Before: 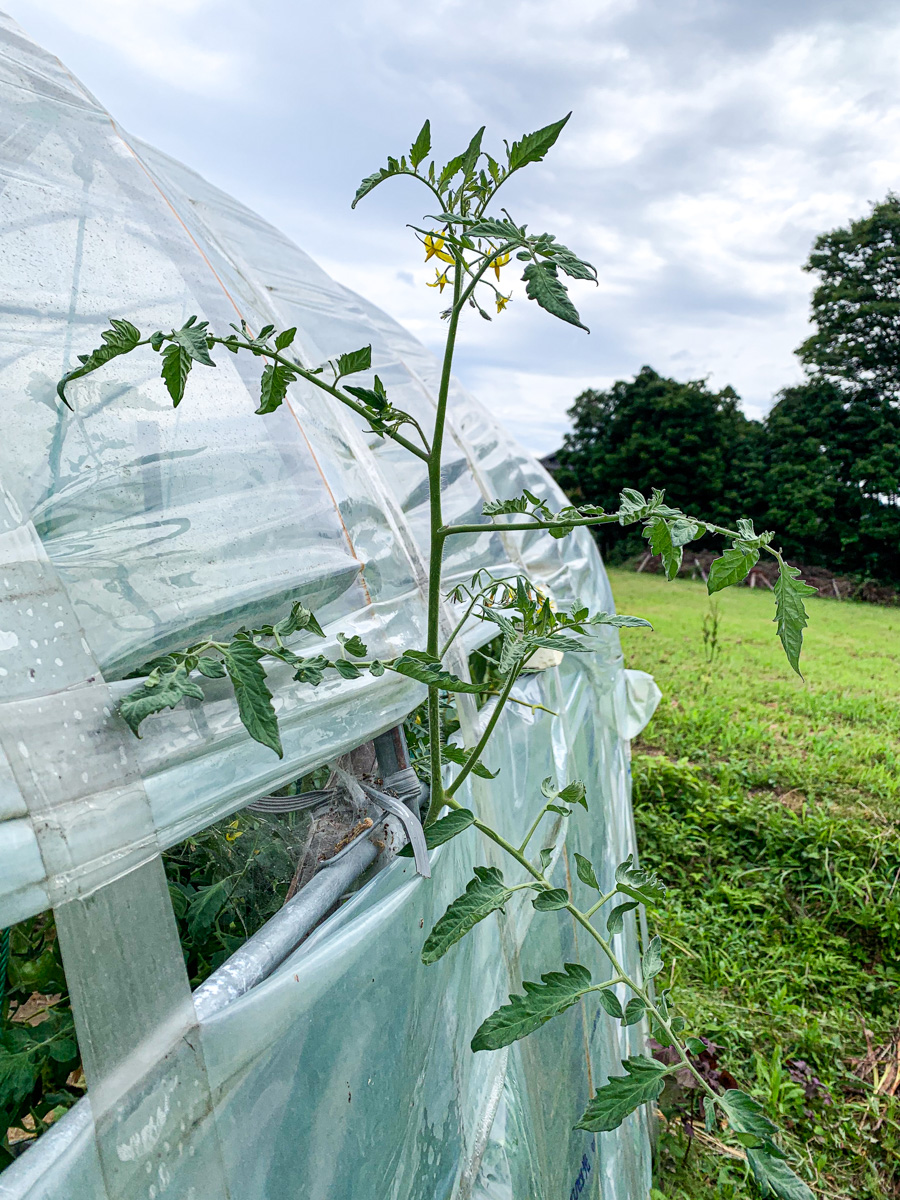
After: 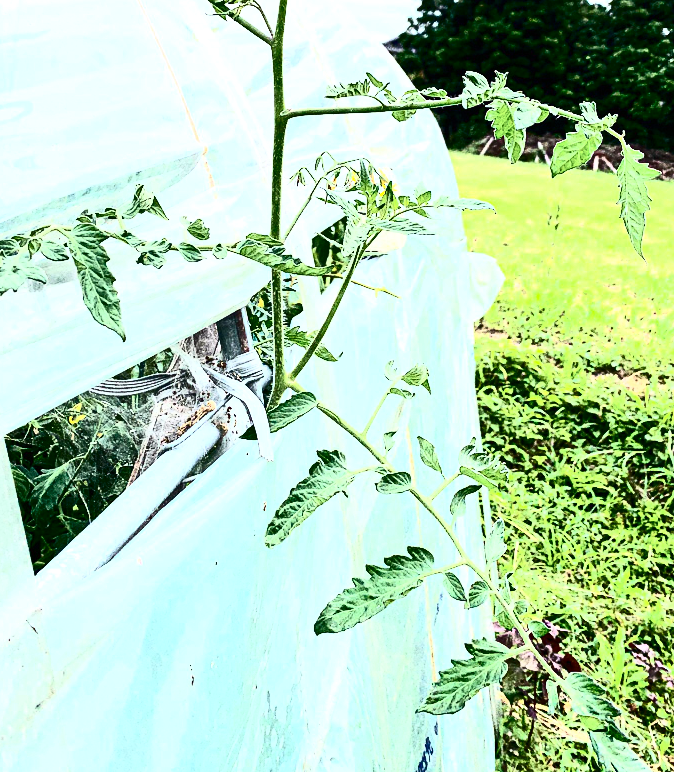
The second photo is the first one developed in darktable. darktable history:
exposure: black level correction 0, exposure 1.101 EV, compensate highlight preservation false
contrast brightness saturation: contrast 0.923, brightness 0.204
crop and rotate: left 17.51%, top 34.751%, right 7.58%, bottom 0.843%
